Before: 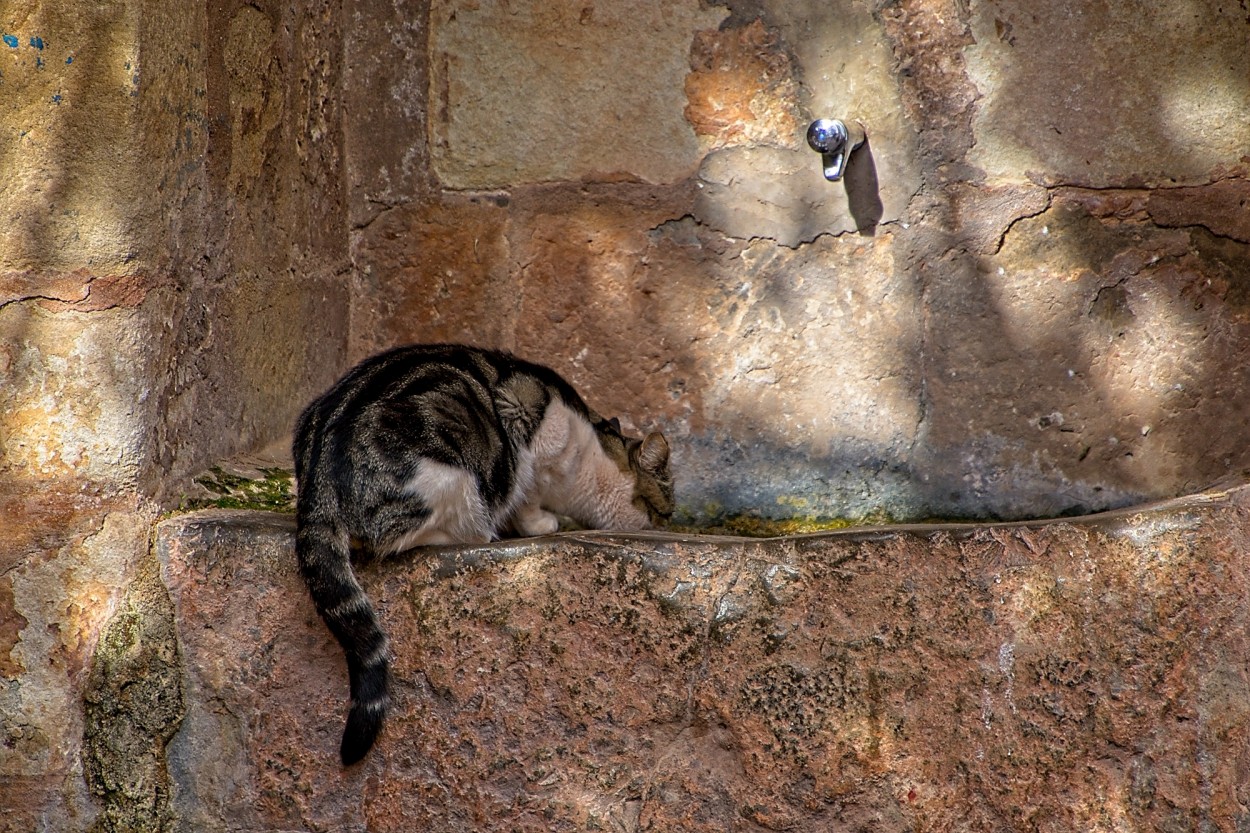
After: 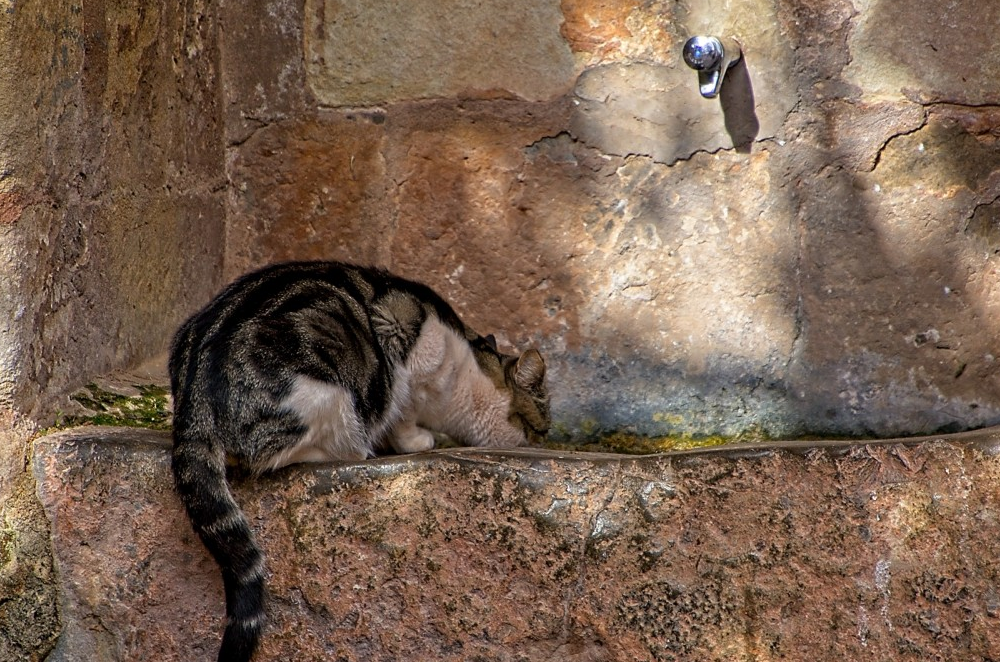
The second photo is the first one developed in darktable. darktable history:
crop and rotate: left 10.005%, top 9.977%, right 9.946%, bottom 10.48%
